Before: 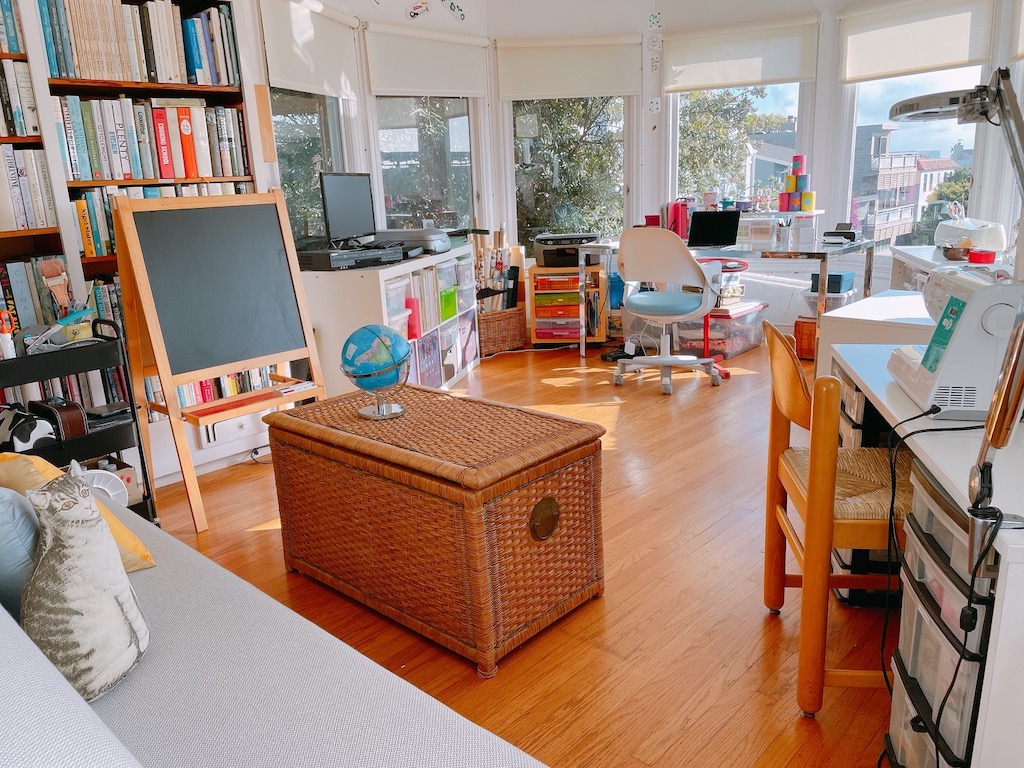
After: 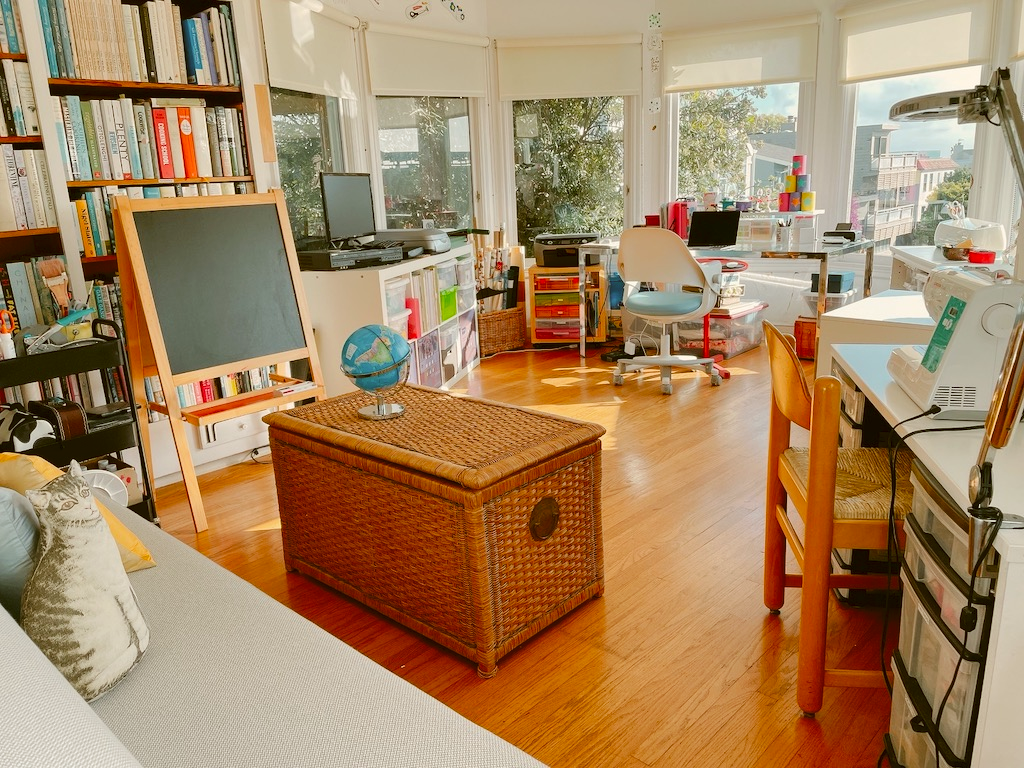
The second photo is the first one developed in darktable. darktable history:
color correction: highlights a* -1.43, highlights b* 10.12, shadows a* 0.395, shadows b* 19.35
tone curve: curves: ch0 [(0, 0) (0.003, 0.005) (0.011, 0.021) (0.025, 0.042) (0.044, 0.065) (0.069, 0.074) (0.1, 0.092) (0.136, 0.123) (0.177, 0.159) (0.224, 0.2) (0.277, 0.252) (0.335, 0.32) (0.399, 0.392) (0.468, 0.468) (0.543, 0.549) (0.623, 0.638) (0.709, 0.721) (0.801, 0.812) (0.898, 0.896) (1, 1)], preserve colors none
